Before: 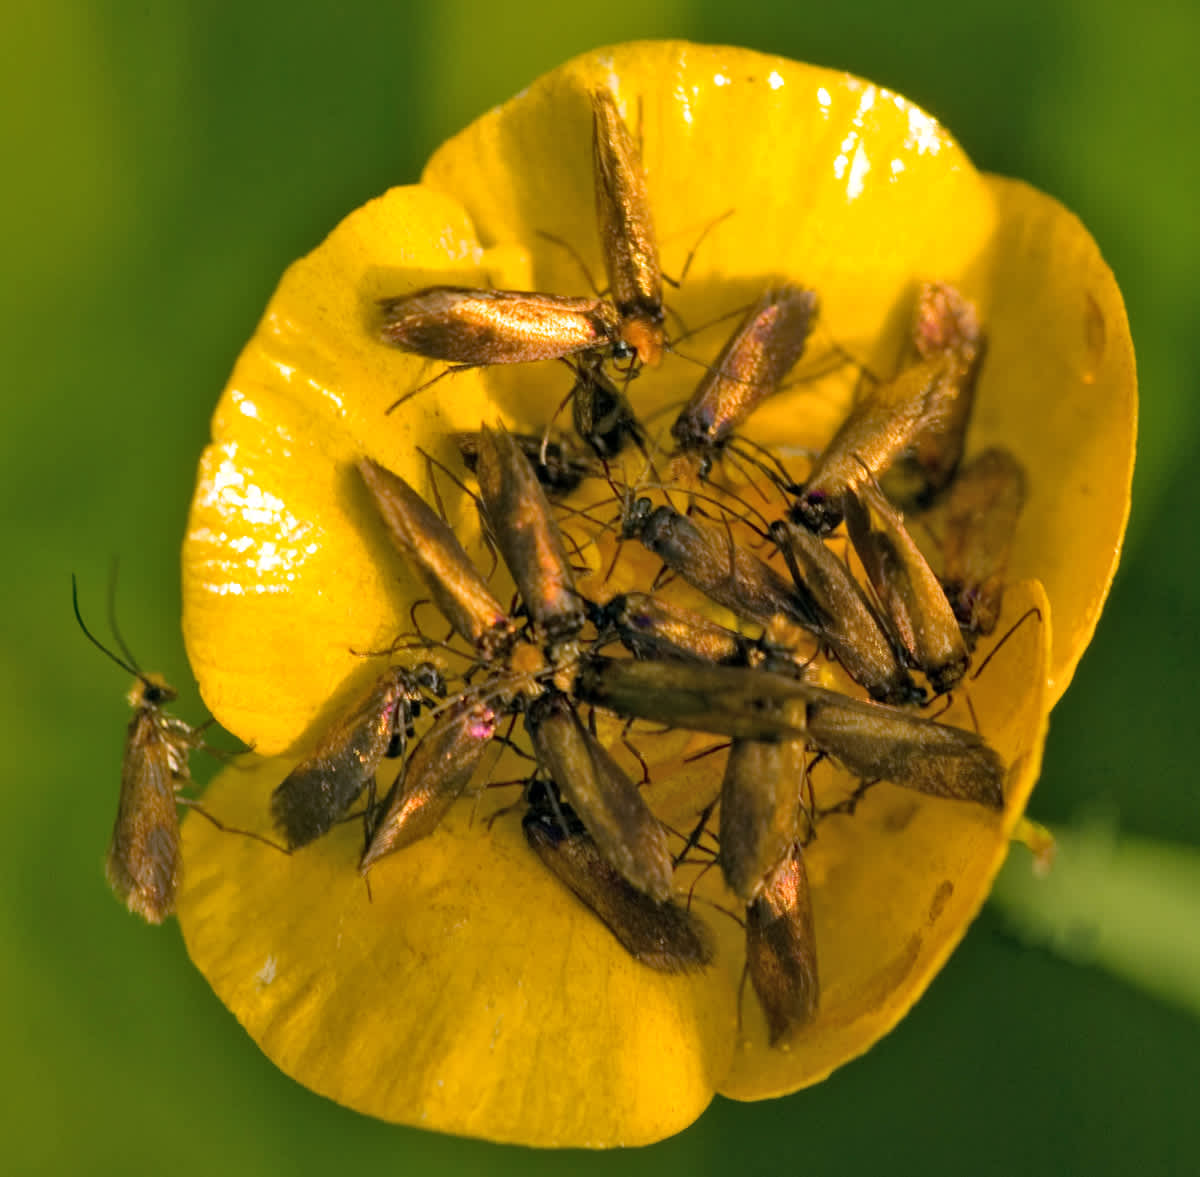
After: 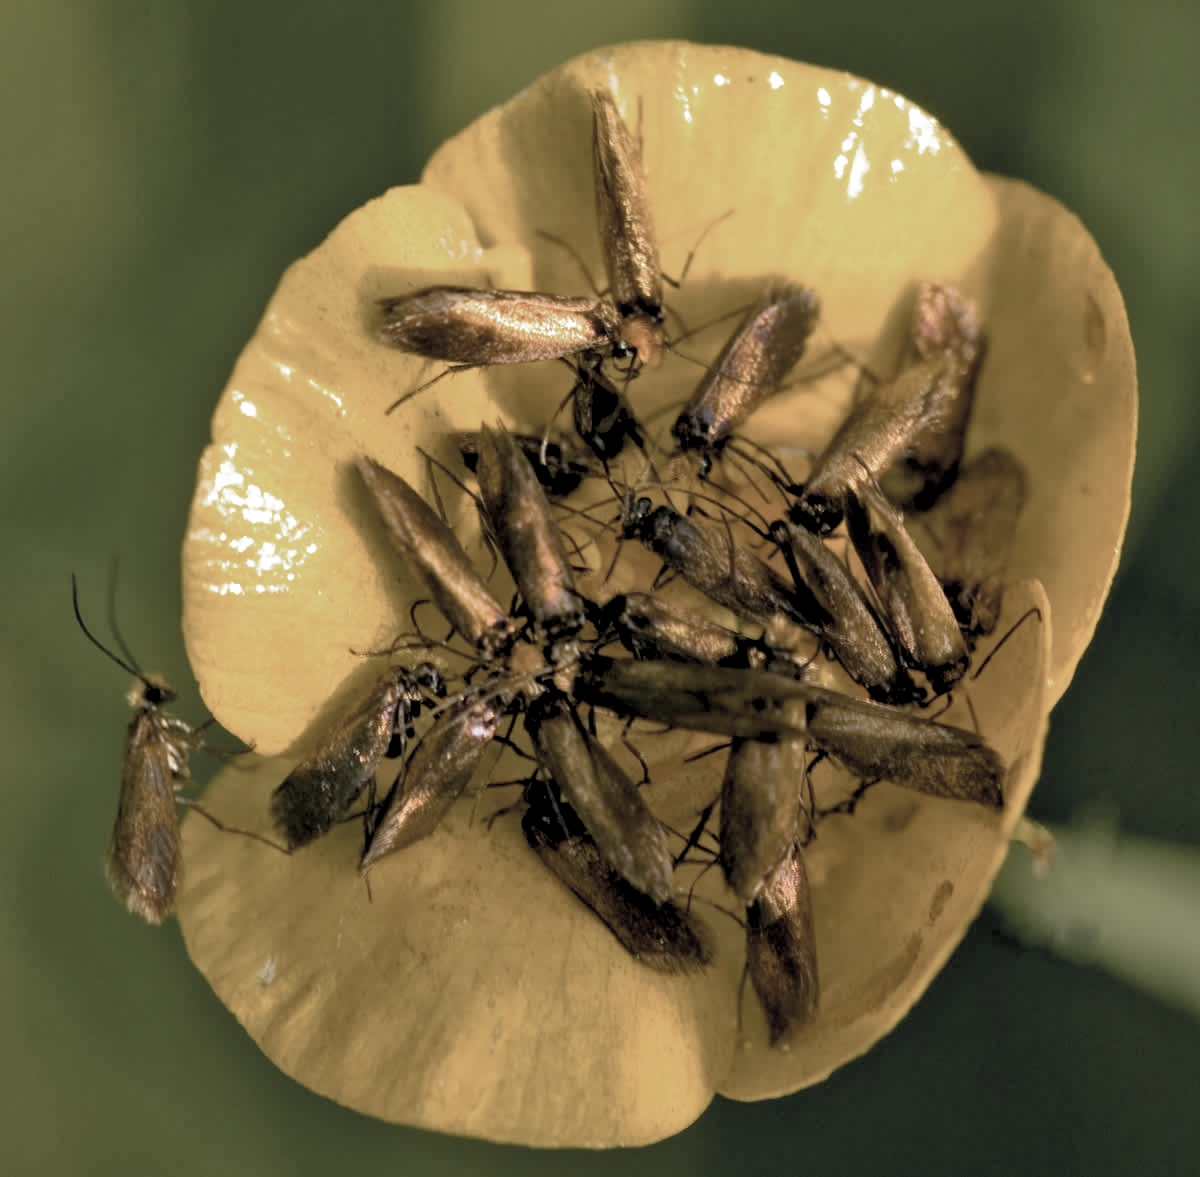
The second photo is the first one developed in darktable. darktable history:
base curve: curves: ch0 [(0.017, 0) (0.425, 0.441) (0.844, 0.933) (1, 1)], preserve colors none
color zones: curves: ch0 [(0, 0.613) (0.01, 0.613) (0.245, 0.448) (0.498, 0.529) (0.642, 0.665) (0.879, 0.777) (0.99, 0.613)]; ch1 [(0, 0.035) (0.121, 0.189) (0.259, 0.197) (0.415, 0.061) (0.589, 0.022) (0.732, 0.022) (0.857, 0.026) (0.991, 0.053)]
